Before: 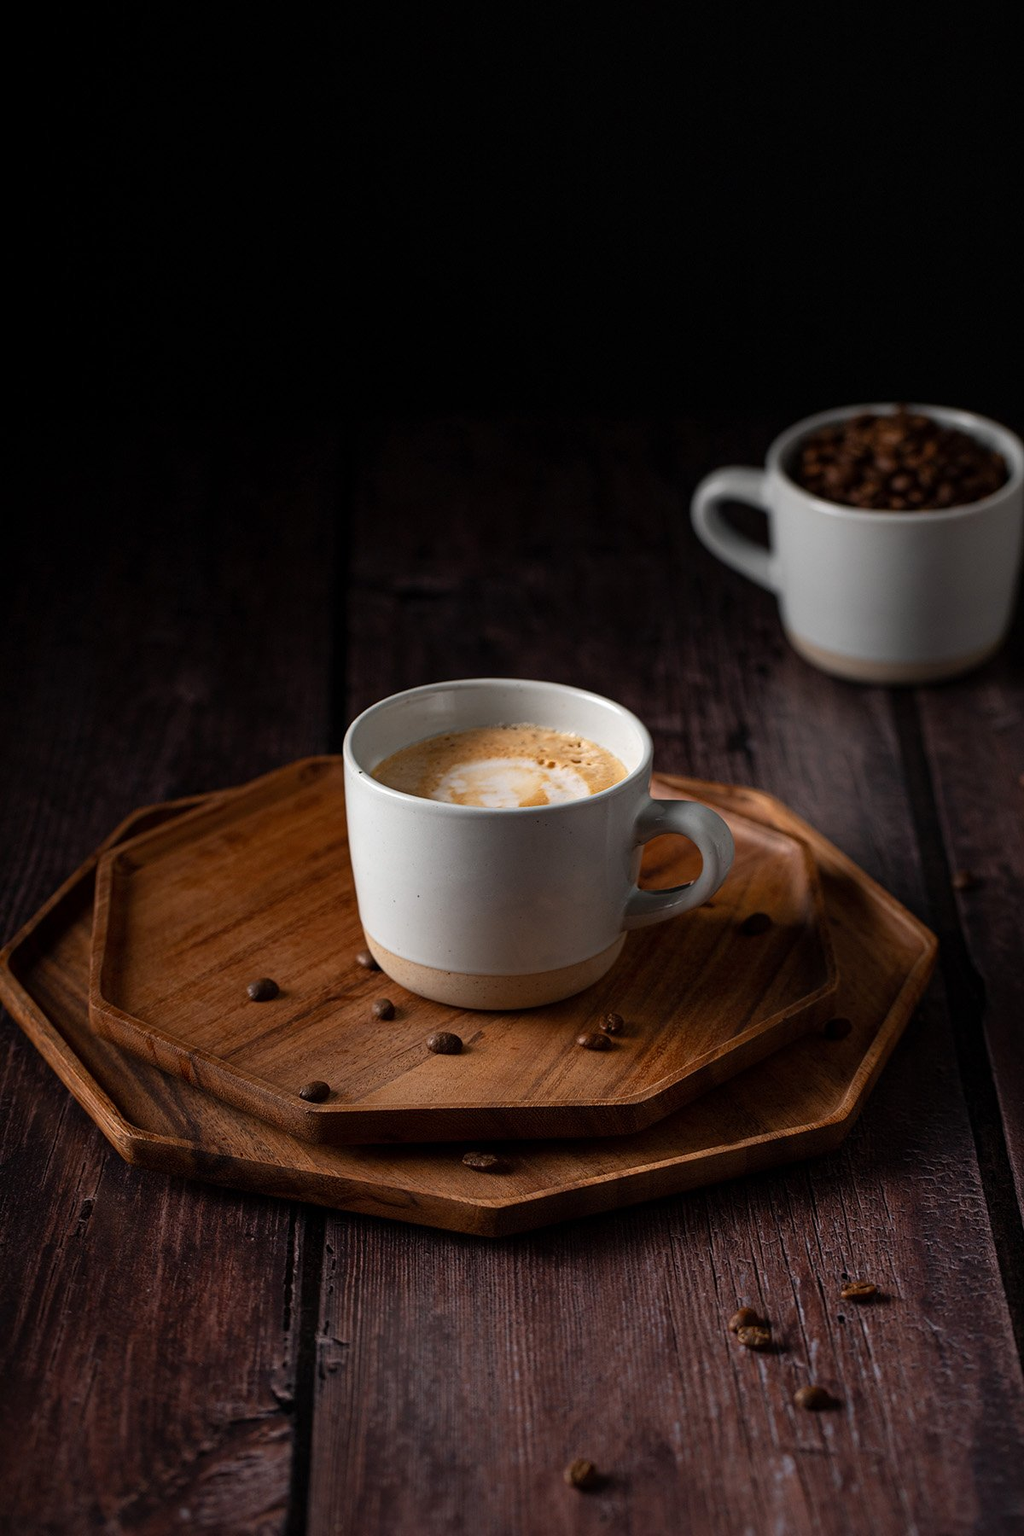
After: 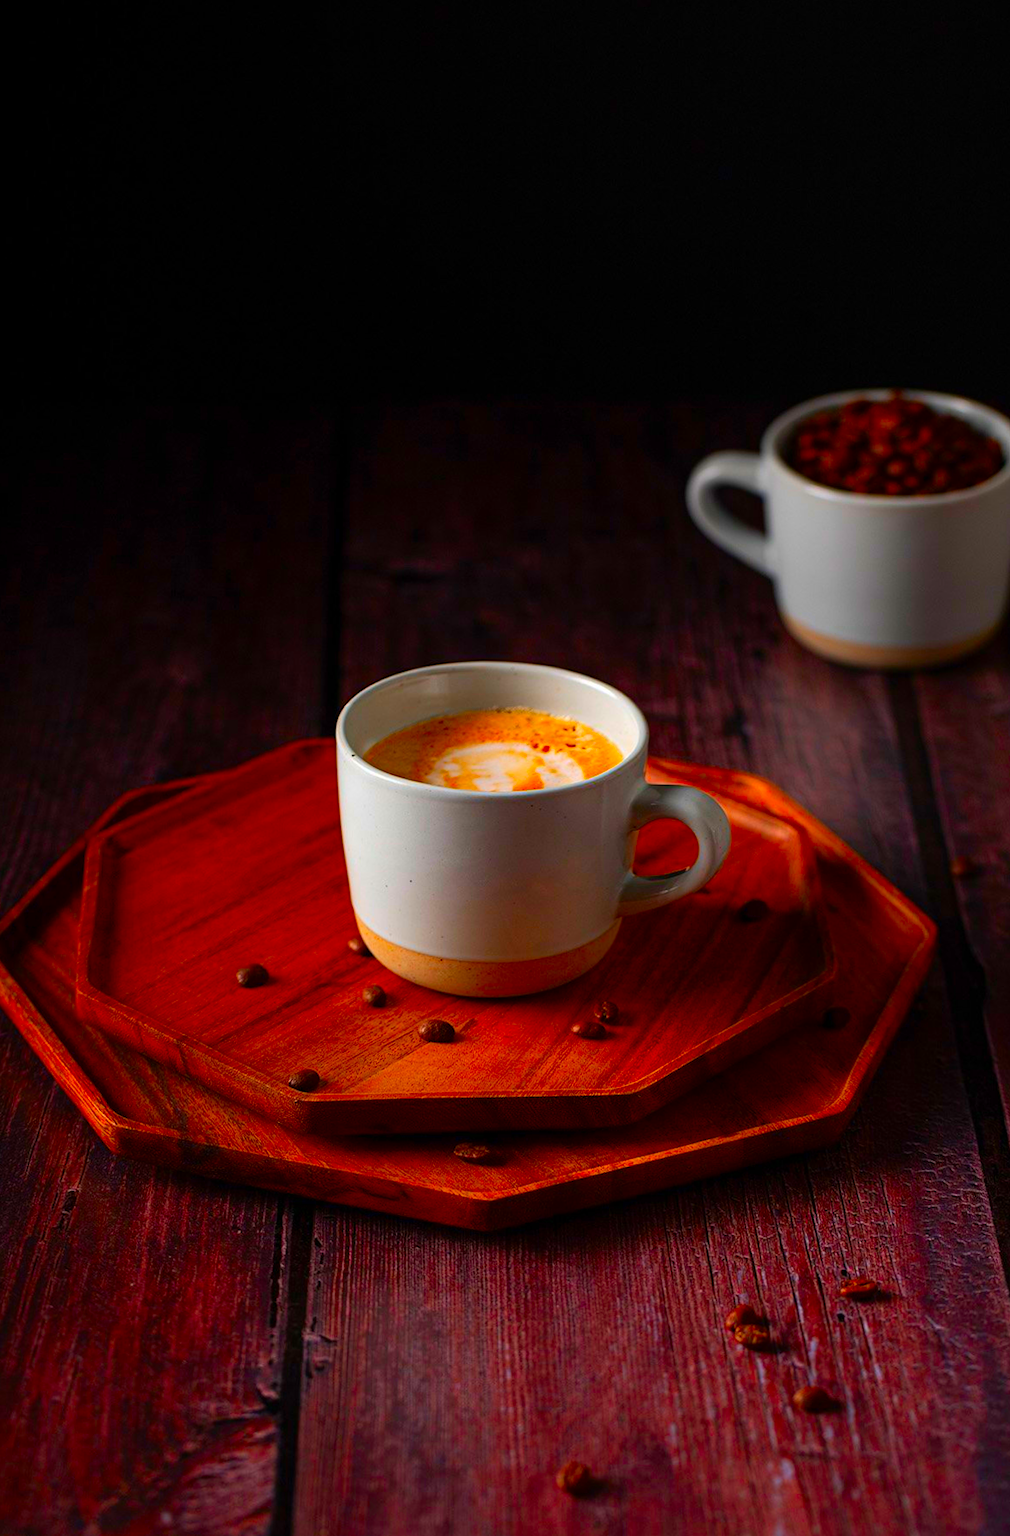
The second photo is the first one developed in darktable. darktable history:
color correction: saturation 3
rotate and perspective: rotation 0.226°, lens shift (vertical) -0.042, crop left 0.023, crop right 0.982, crop top 0.006, crop bottom 0.994
